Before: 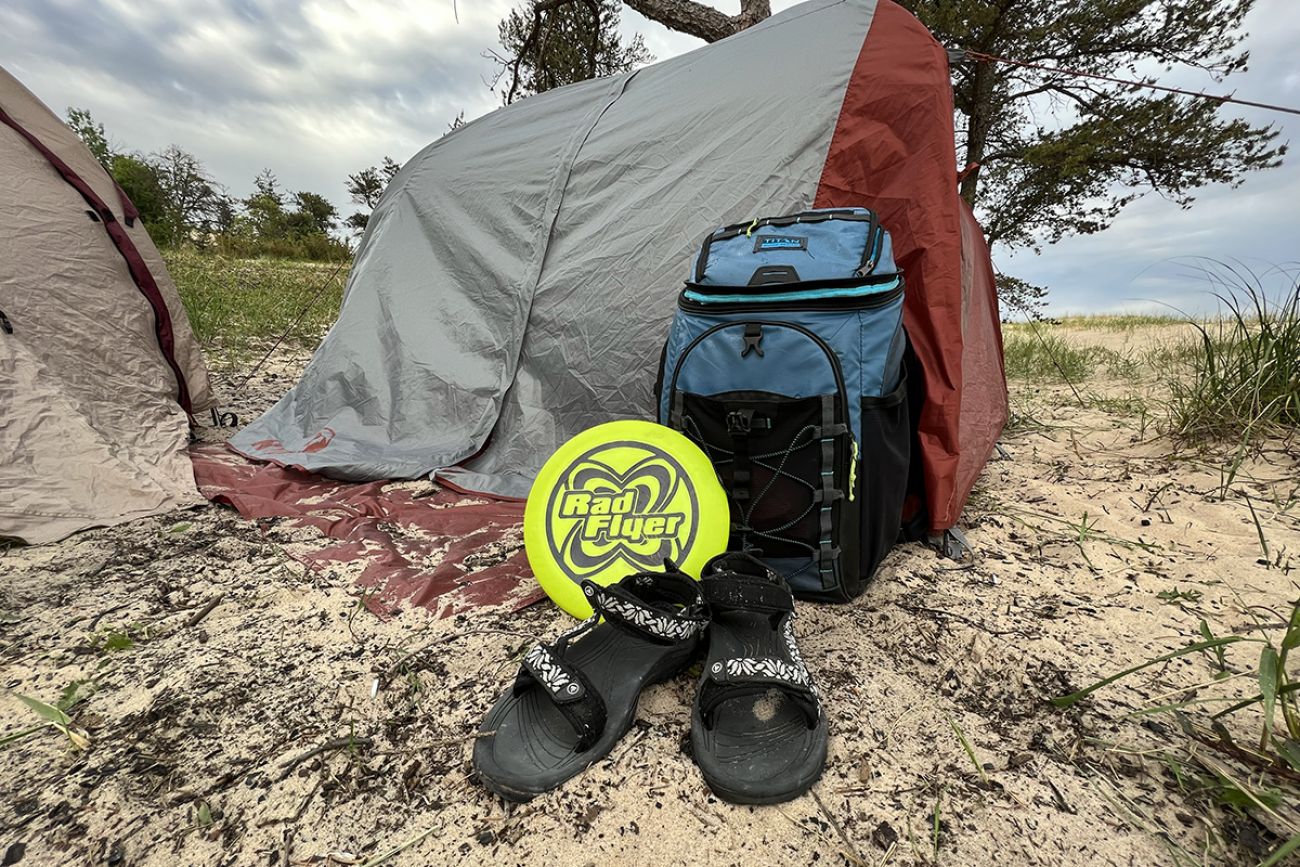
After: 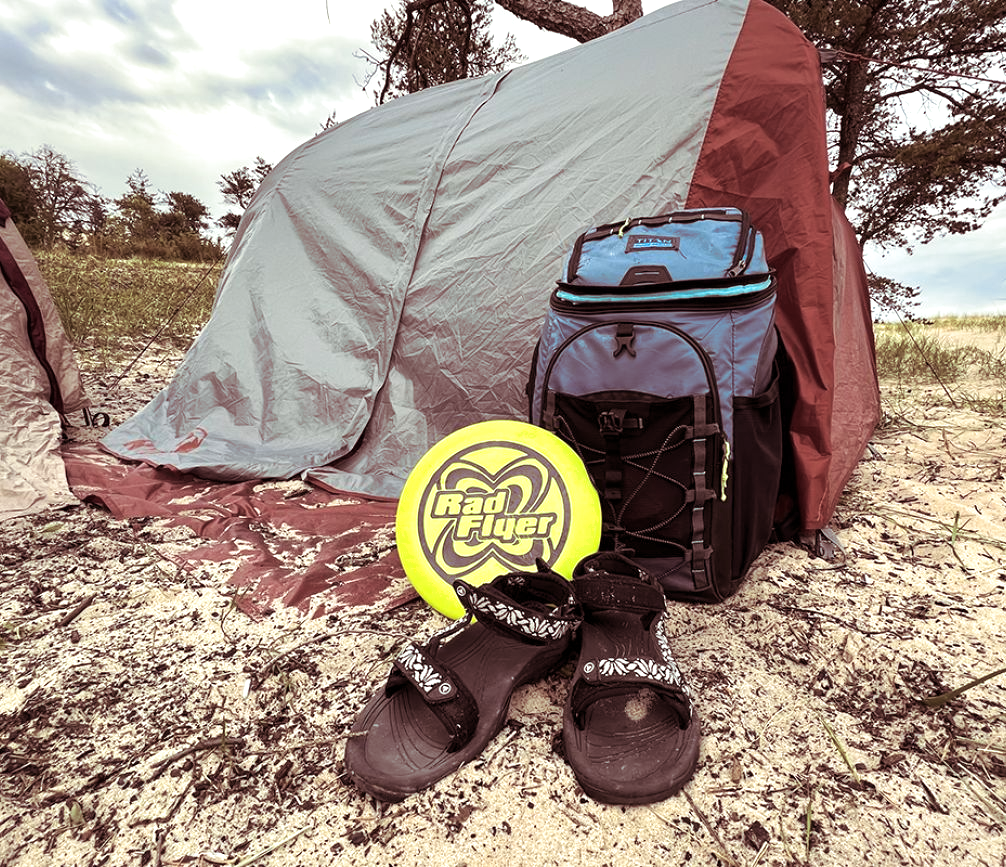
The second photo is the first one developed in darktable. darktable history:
split-toning: on, module defaults
crop: left 9.88%, right 12.664%
exposure: exposure 0.485 EV, compensate highlight preservation false
